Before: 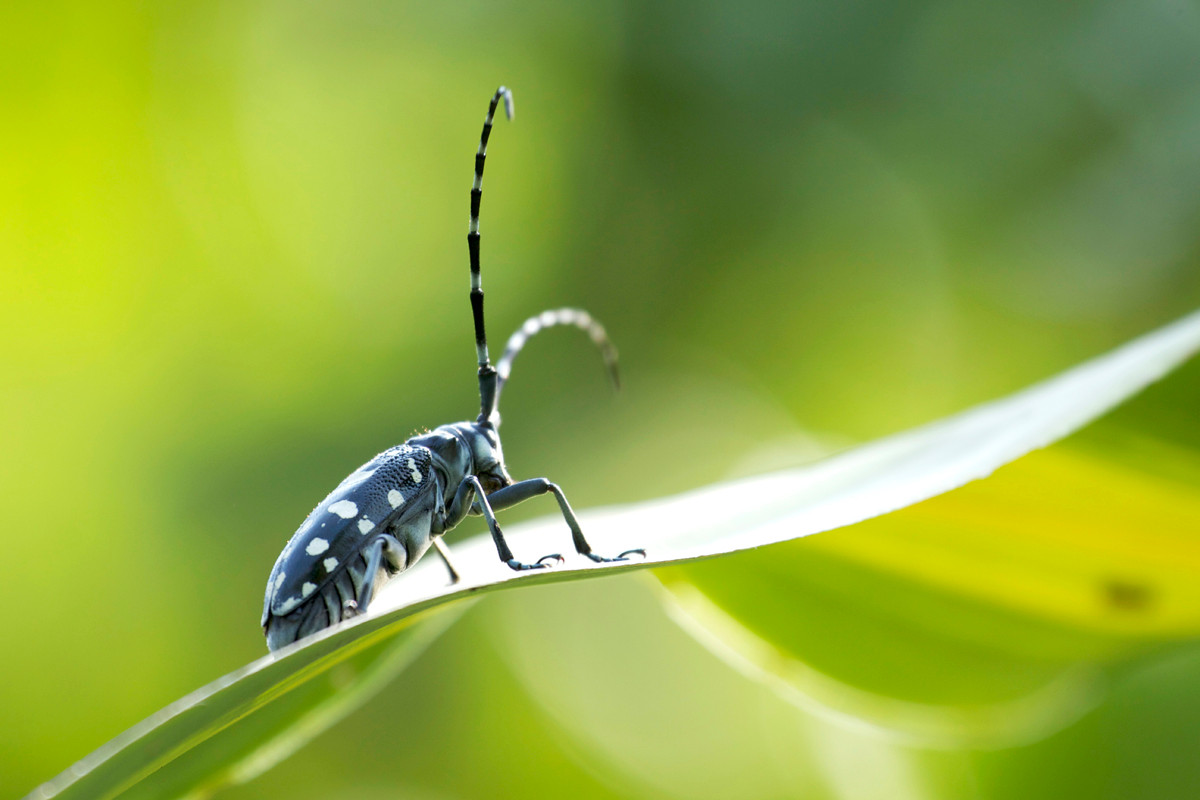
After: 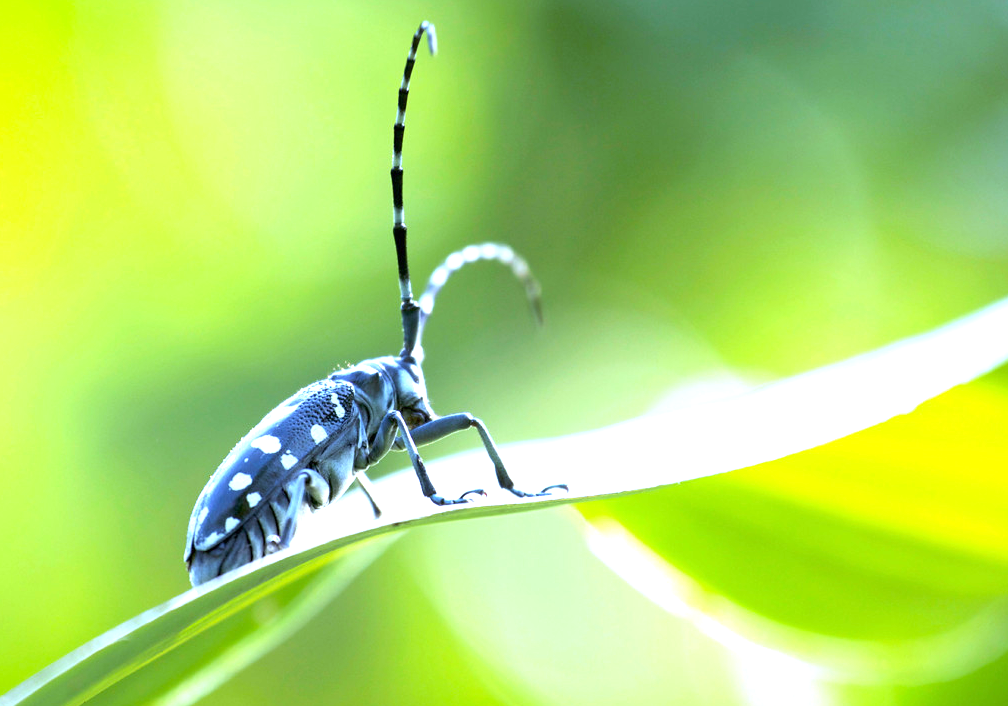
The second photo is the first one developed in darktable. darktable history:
exposure: exposure 1 EV, compensate highlight preservation false
crop: left 6.446%, top 8.188%, right 9.538%, bottom 3.548%
white balance: red 0.871, blue 1.249
